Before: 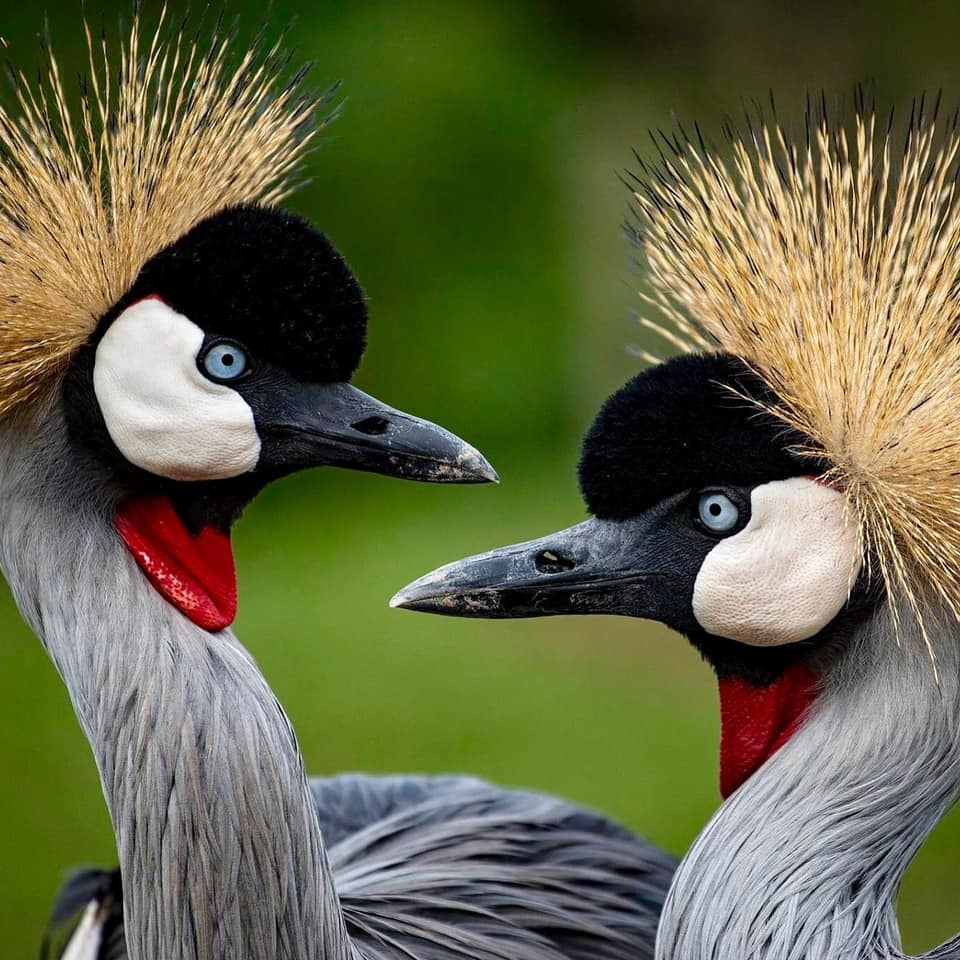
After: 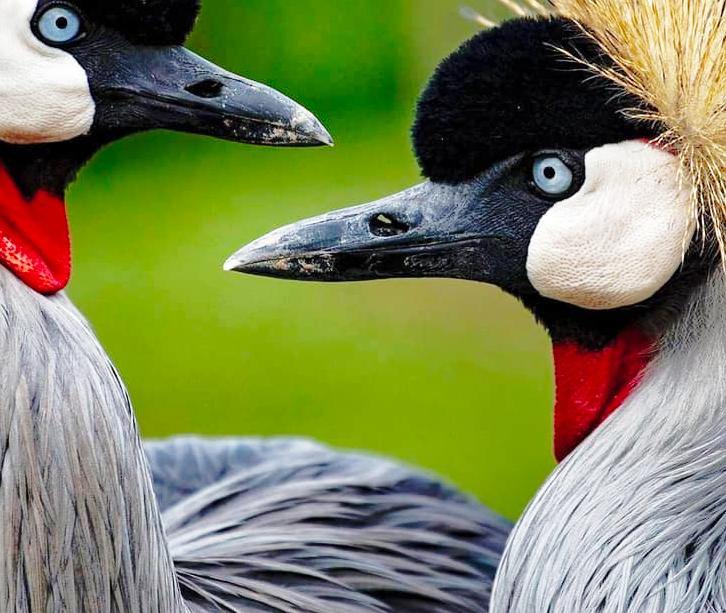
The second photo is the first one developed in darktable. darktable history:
base curve: curves: ch0 [(0, 0) (0.032, 0.037) (0.105, 0.228) (0.435, 0.76) (0.856, 0.983) (1, 1)], preserve colors none
crop and rotate: left 17.299%, top 35.115%, right 7.015%, bottom 1.024%
shadows and highlights: shadows 40, highlights -60
